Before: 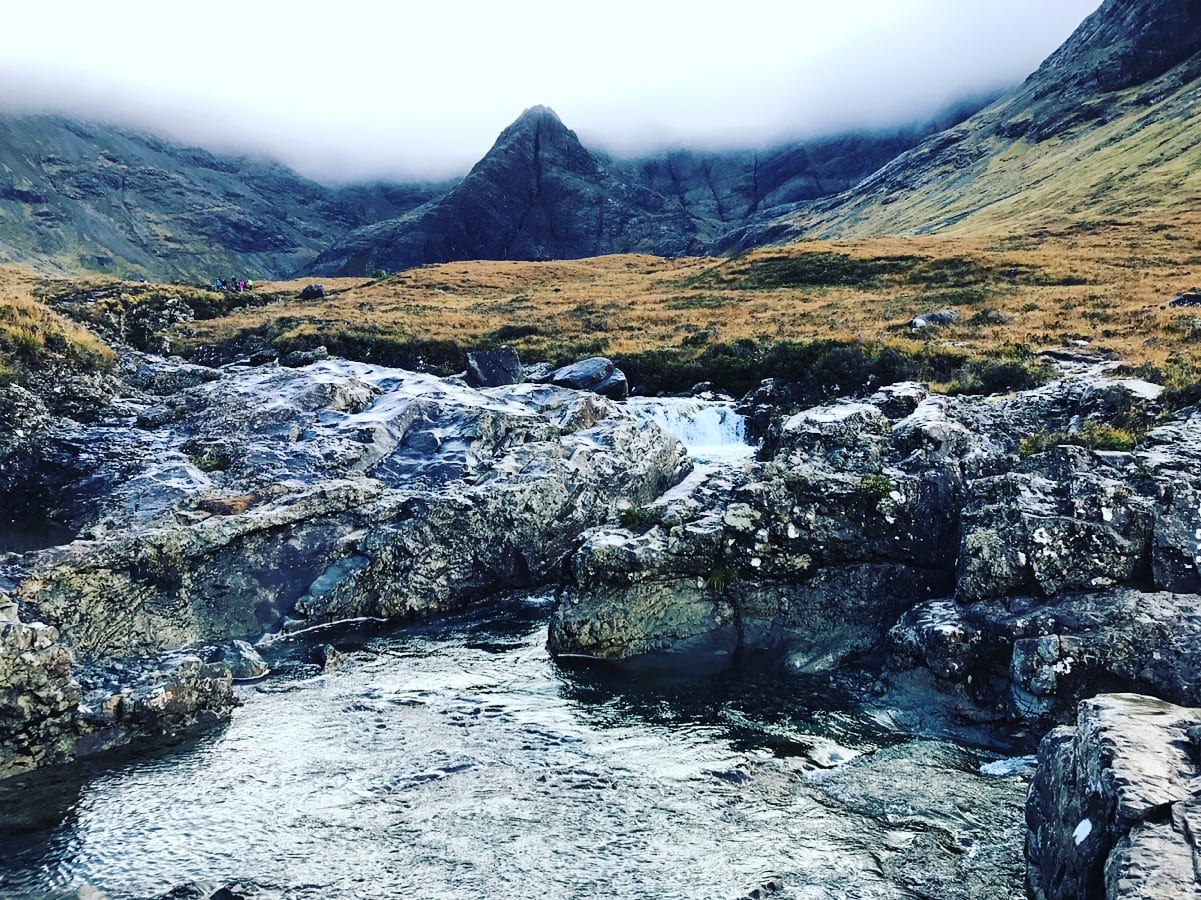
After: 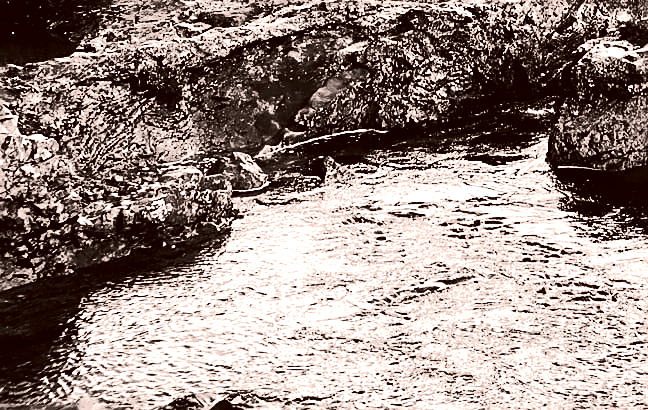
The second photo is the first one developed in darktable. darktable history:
contrast brightness saturation: saturation -0.998
tone equalizer: -8 EV -0.426 EV, -7 EV -0.361 EV, -6 EV -0.309 EV, -5 EV -0.241 EV, -3 EV 0.225 EV, -2 EV 0.312 EV, -1 EV 0.401 EV, +0 EV 0.446 EV
crop and rotate: top 54.278%, right 45.995%, bottom 0.143%
tone curve: curves: ch0 [(0, 0) (0.003, 0.002) (0.011, 0.002) (0.025, 0.002) (0.044, 0.007) (0.069, 0.014) (0.1, 0.026) (0.136, 0.04) (0.177, 0.061) (0.224, 0.1) (0.277, 0.151) (0.335, 0.198) (0.399, 0.272) (0.468, 0.387) (0.543, 0.553) (0.623, 0.716) (0.709, 0.8) (0.801, 0.855) (0.898, 0.897) (1, 1)], preserve colors none
sharpen: on, module defaults
color correction: highlights a* 10.24, highlights b* 9.69, shadows a* 8.64, shadows b* 8.36, saturation 0.785
